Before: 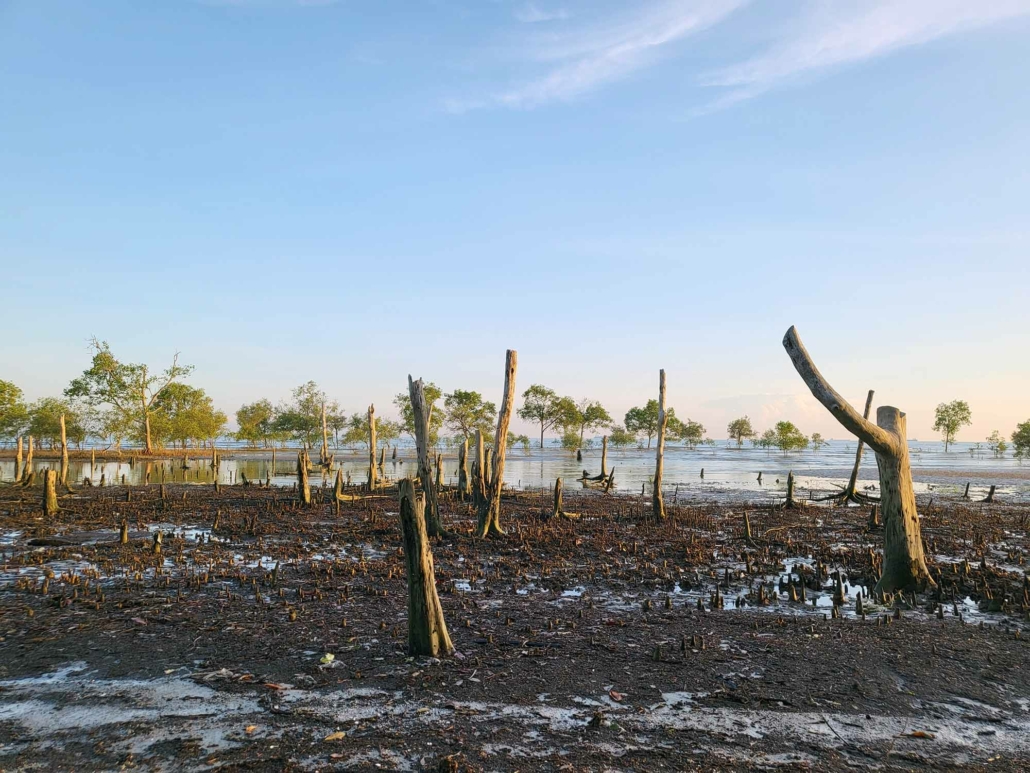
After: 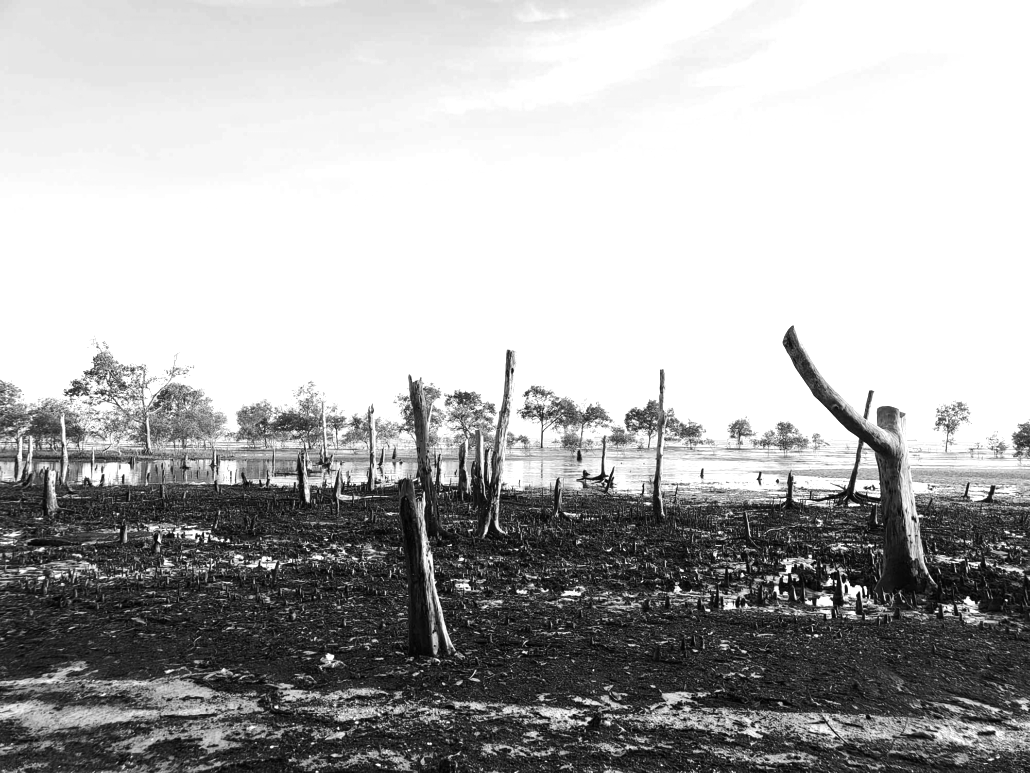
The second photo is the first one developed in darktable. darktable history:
tone equalizer: -8 EV -1.08 EV, -7 EV -1.01 EV, -6 EV -0.867 EV, -5 EV -0.578 EV, -3 EV 0.578 EV, -2 EV 0.867 EV, -1 EV 1.01 EV, +0 EV 1.08 EV, edges refinement/feathering 500, mask exposure compensation -1.57 EV, preserve details no
monochrome: a 32, b 64, size 2.3
